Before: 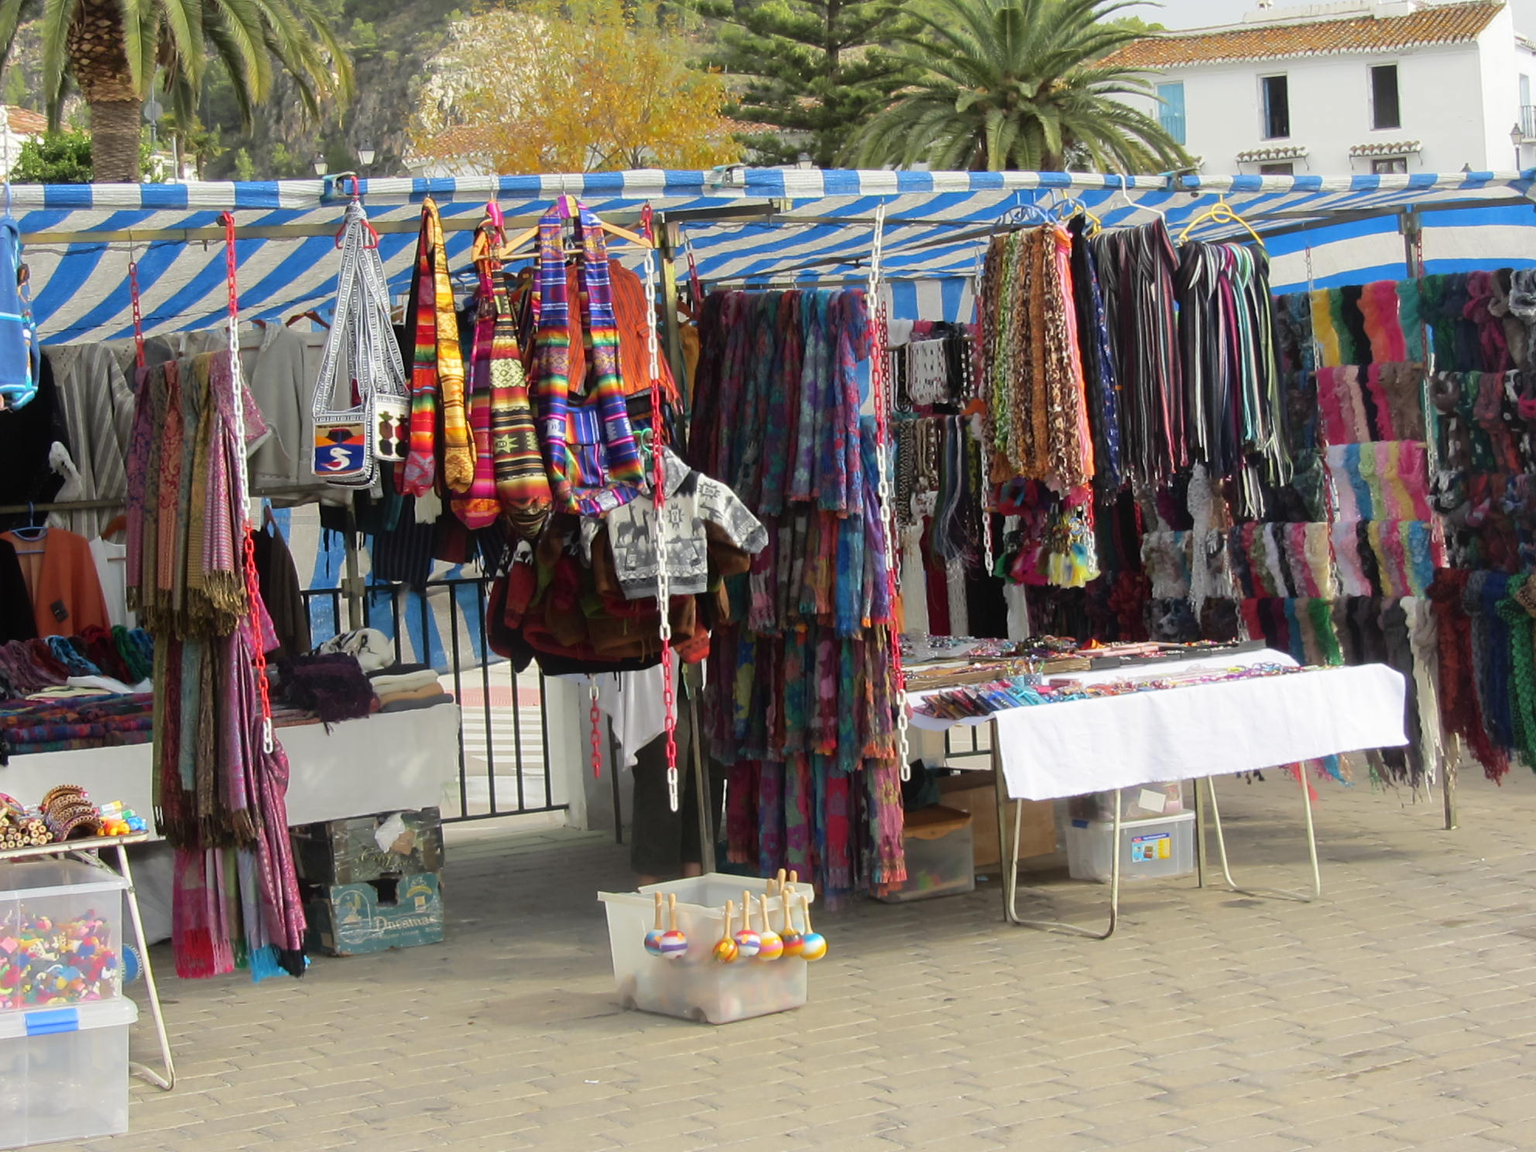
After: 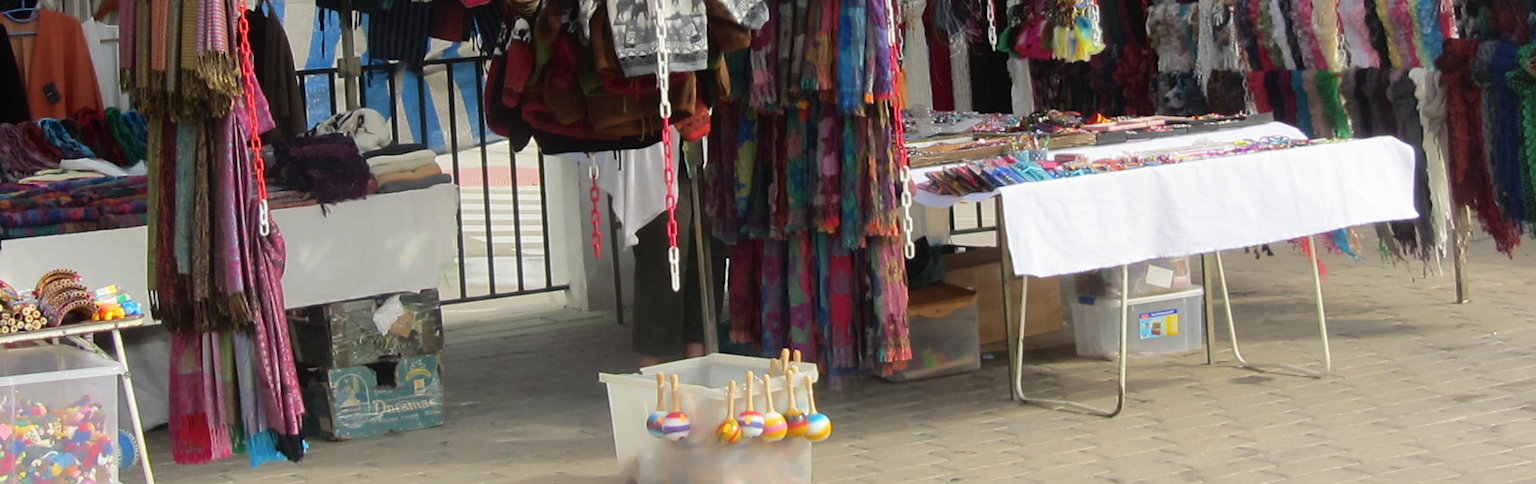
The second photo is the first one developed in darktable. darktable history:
crop: top 45.551%, bottom 12.262%
rotate and perspective: rotation -0.45°, automatic cropping original format, crop left 0.008, crop right 0.992, crop top 0.012, crop bottom 0.988
